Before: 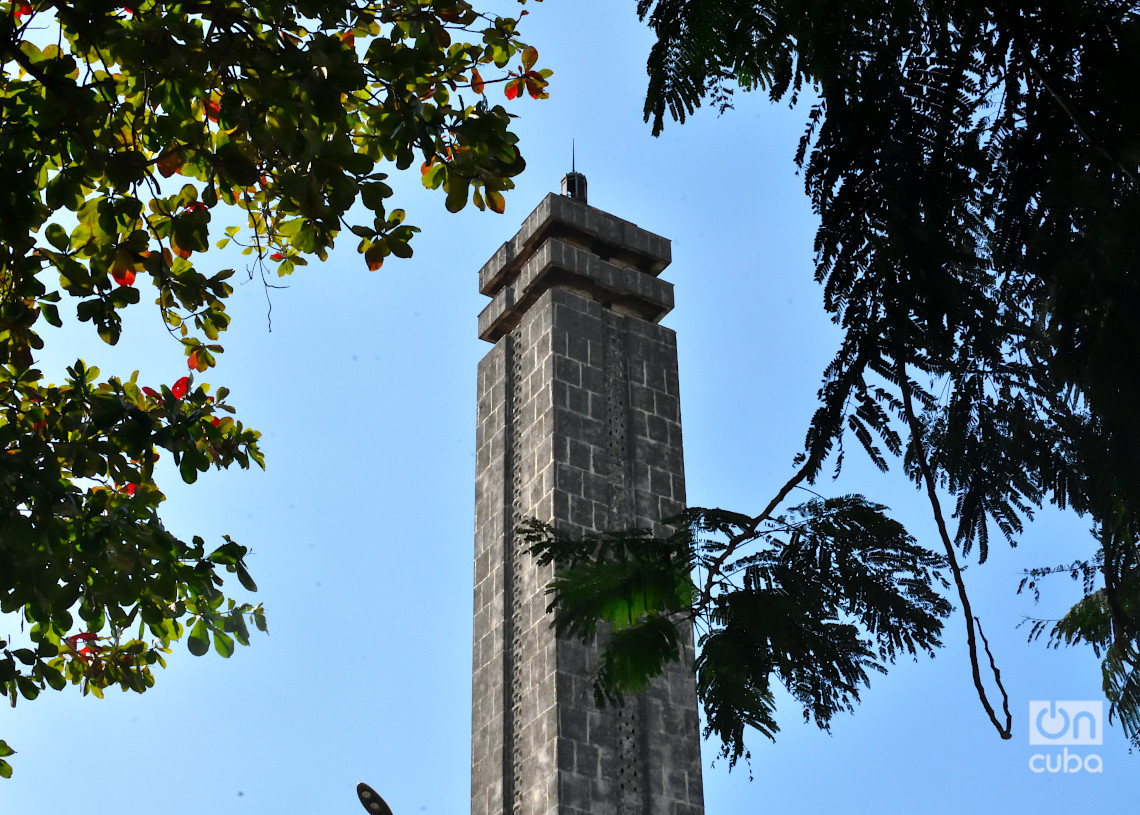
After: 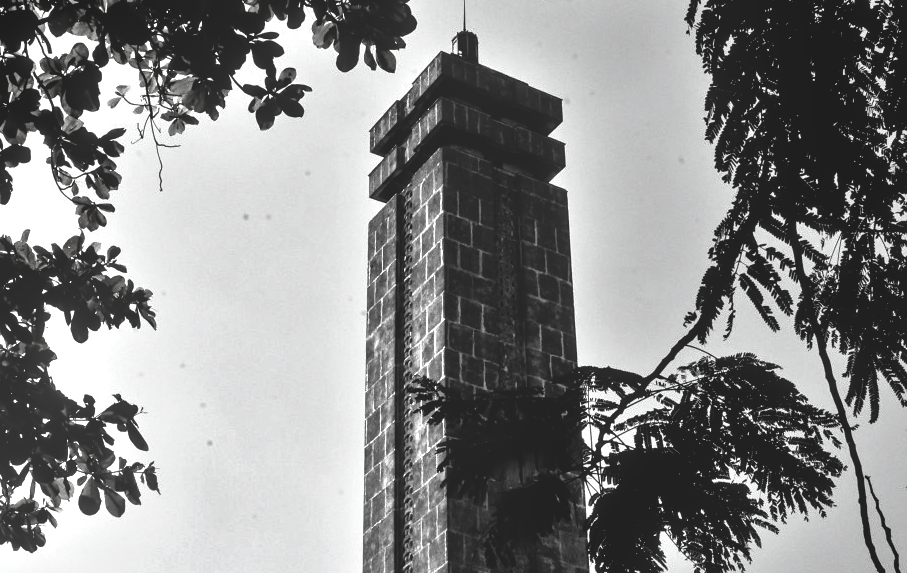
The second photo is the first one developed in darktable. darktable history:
shadows and highlights: soften with gaussian
contrast brightness saturation: contrast -0.028, brightness -0.593, saturation -0.989
crop: left 9.614%, top 17.34%, right 10.784%, bottom 12.339%
tone equalizer: -8 EV -0.746 EV, -7 EV -0.672 EV, -6 EV -0.561 EV, -5 EV -0.362 EV, -3 EV 0.372 EV, -2 EV 0.6 EV, -1 EV 0.675 EV, +0 EV 0.754 EV
local contrast: highlights 47%, shadows 7%, detail 100%
